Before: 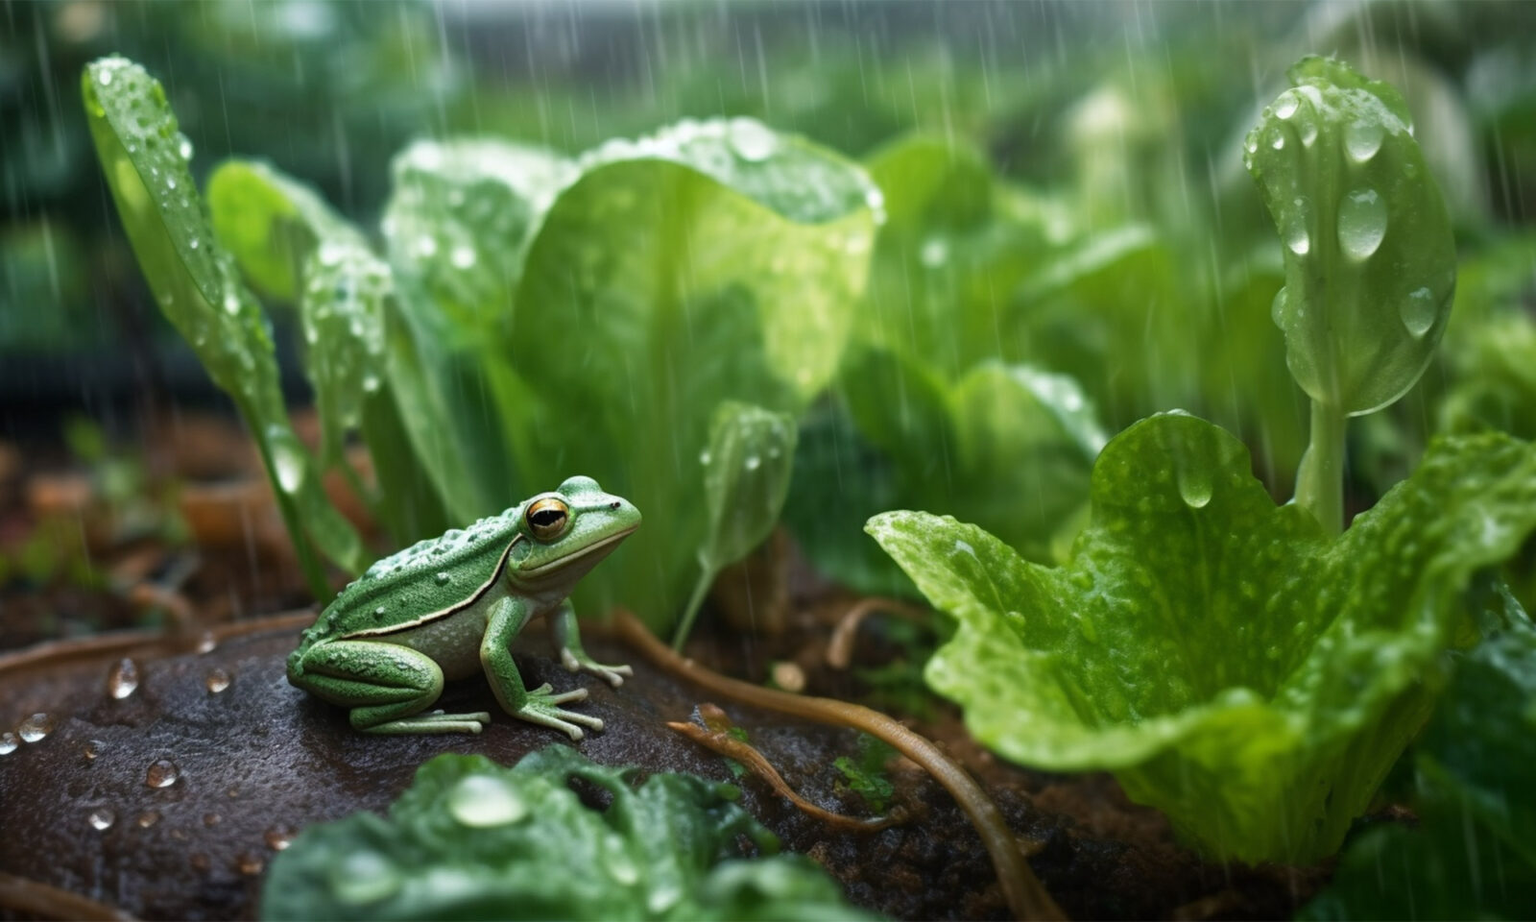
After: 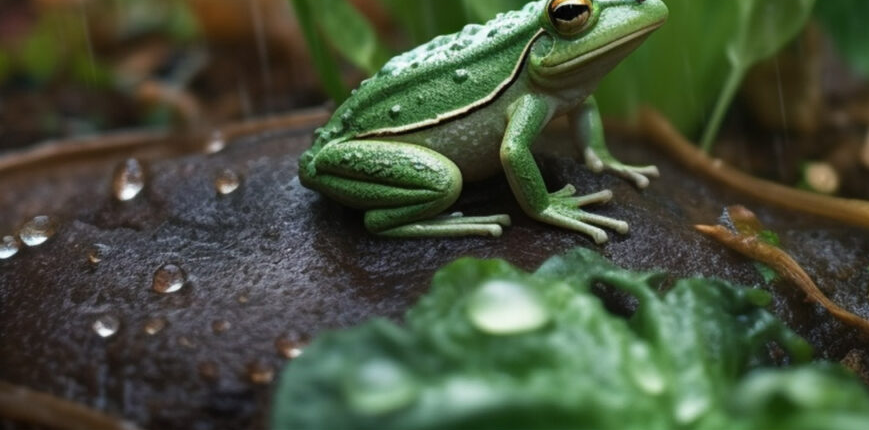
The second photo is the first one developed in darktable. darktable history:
crop and rotate: top 54.986%, right 45.677%, bottom 0.2%
